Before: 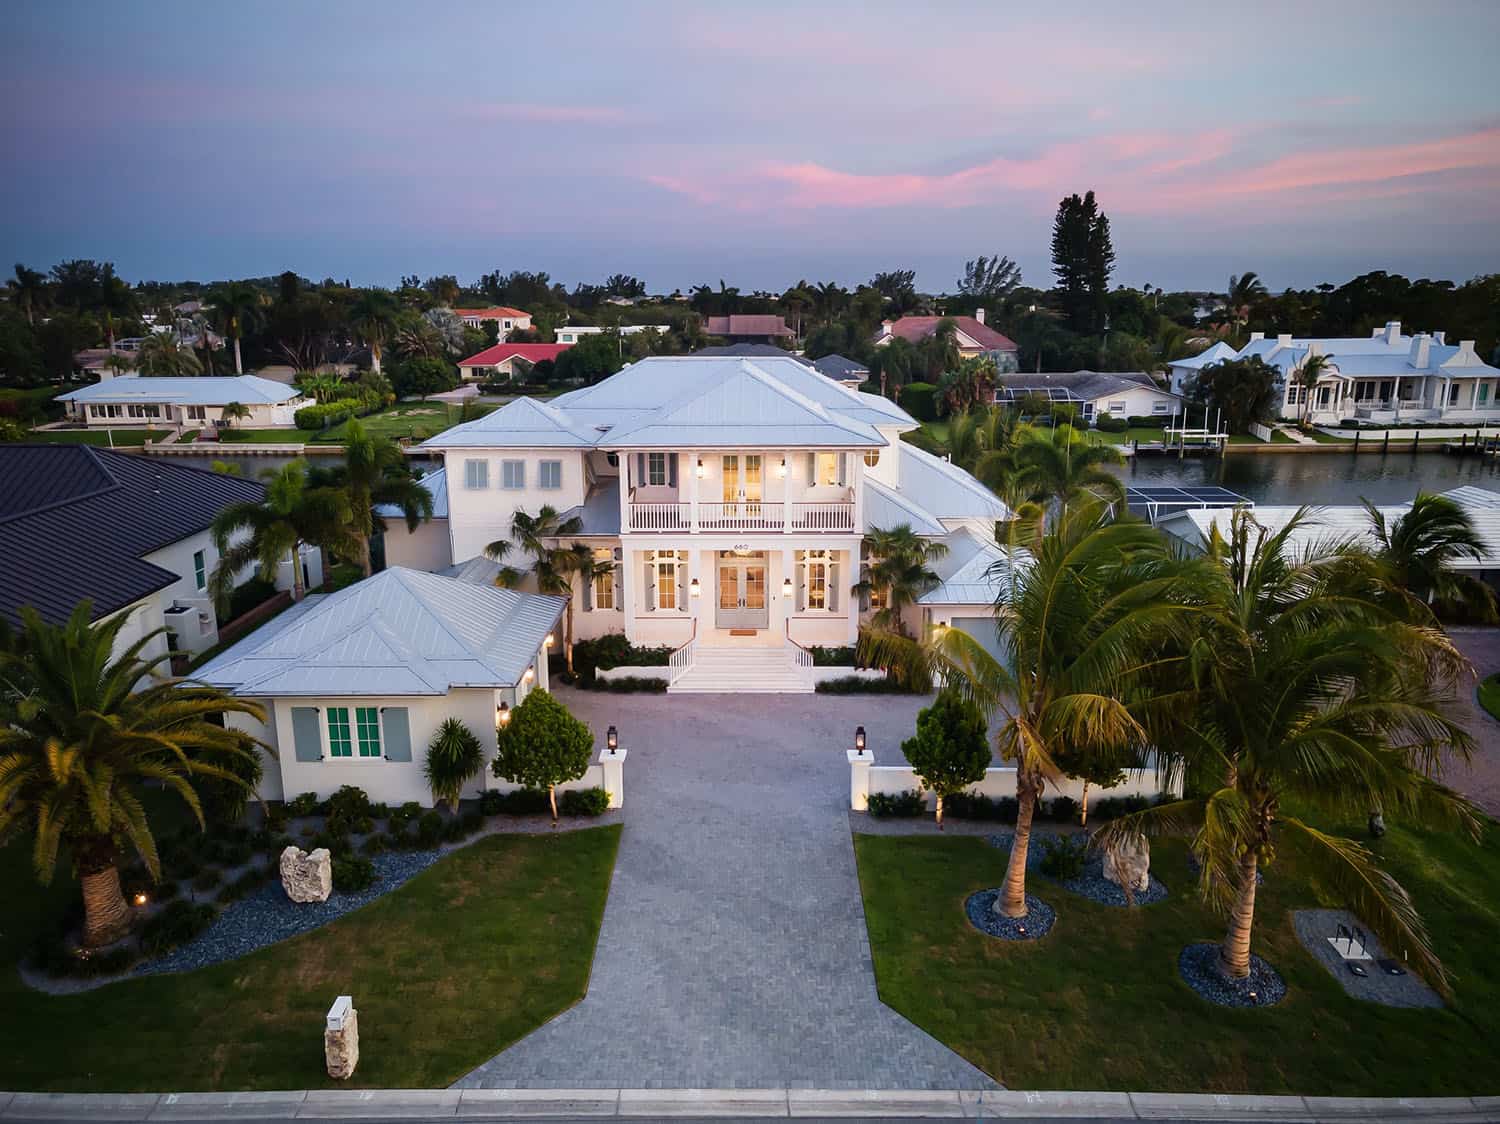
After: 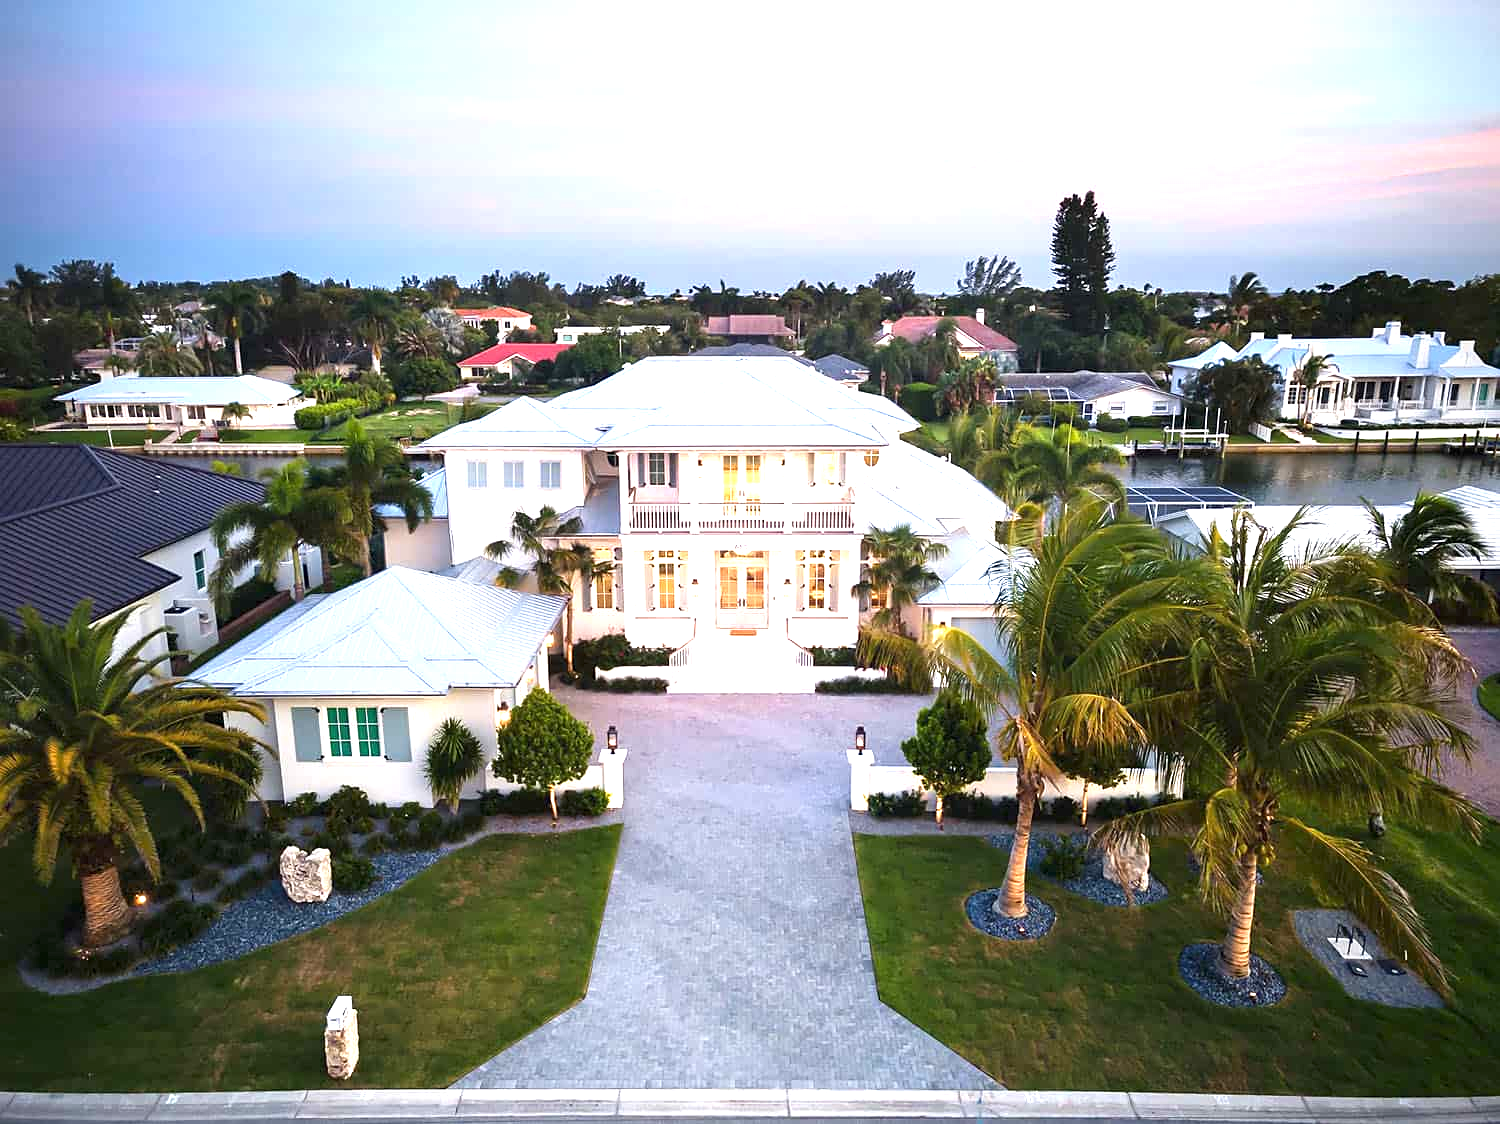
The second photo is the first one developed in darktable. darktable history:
exposure: black level correction 0, exposure 1.379 EV, compensate exposure bias true, compensate highlight preservation false
sharpen: amount 0.2
